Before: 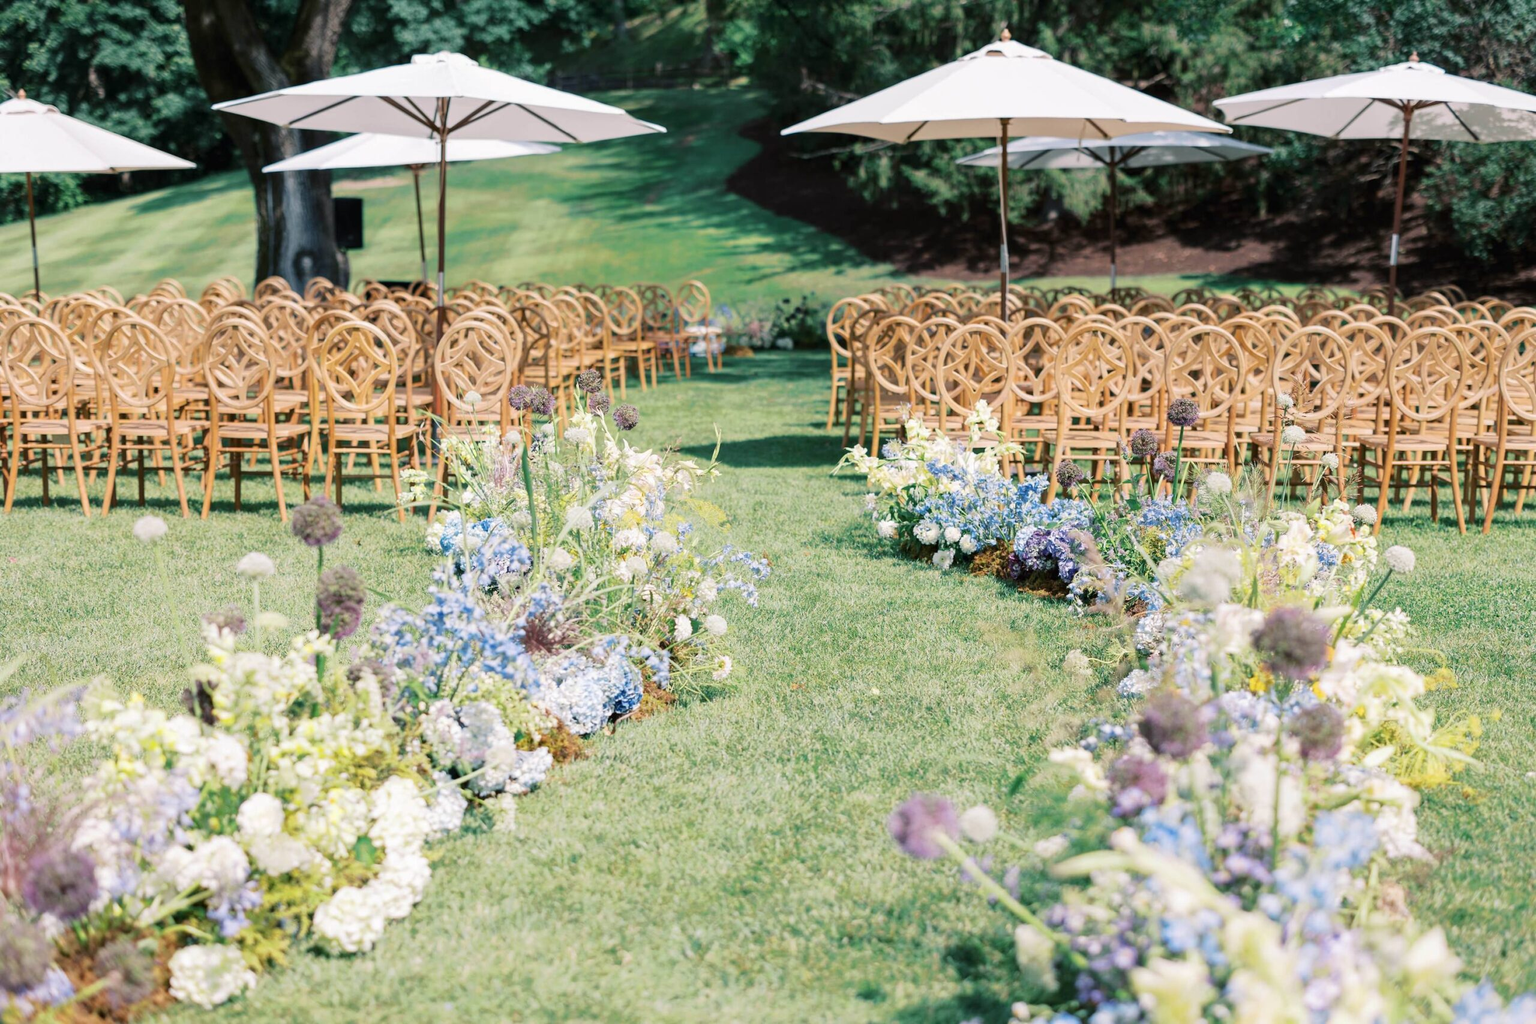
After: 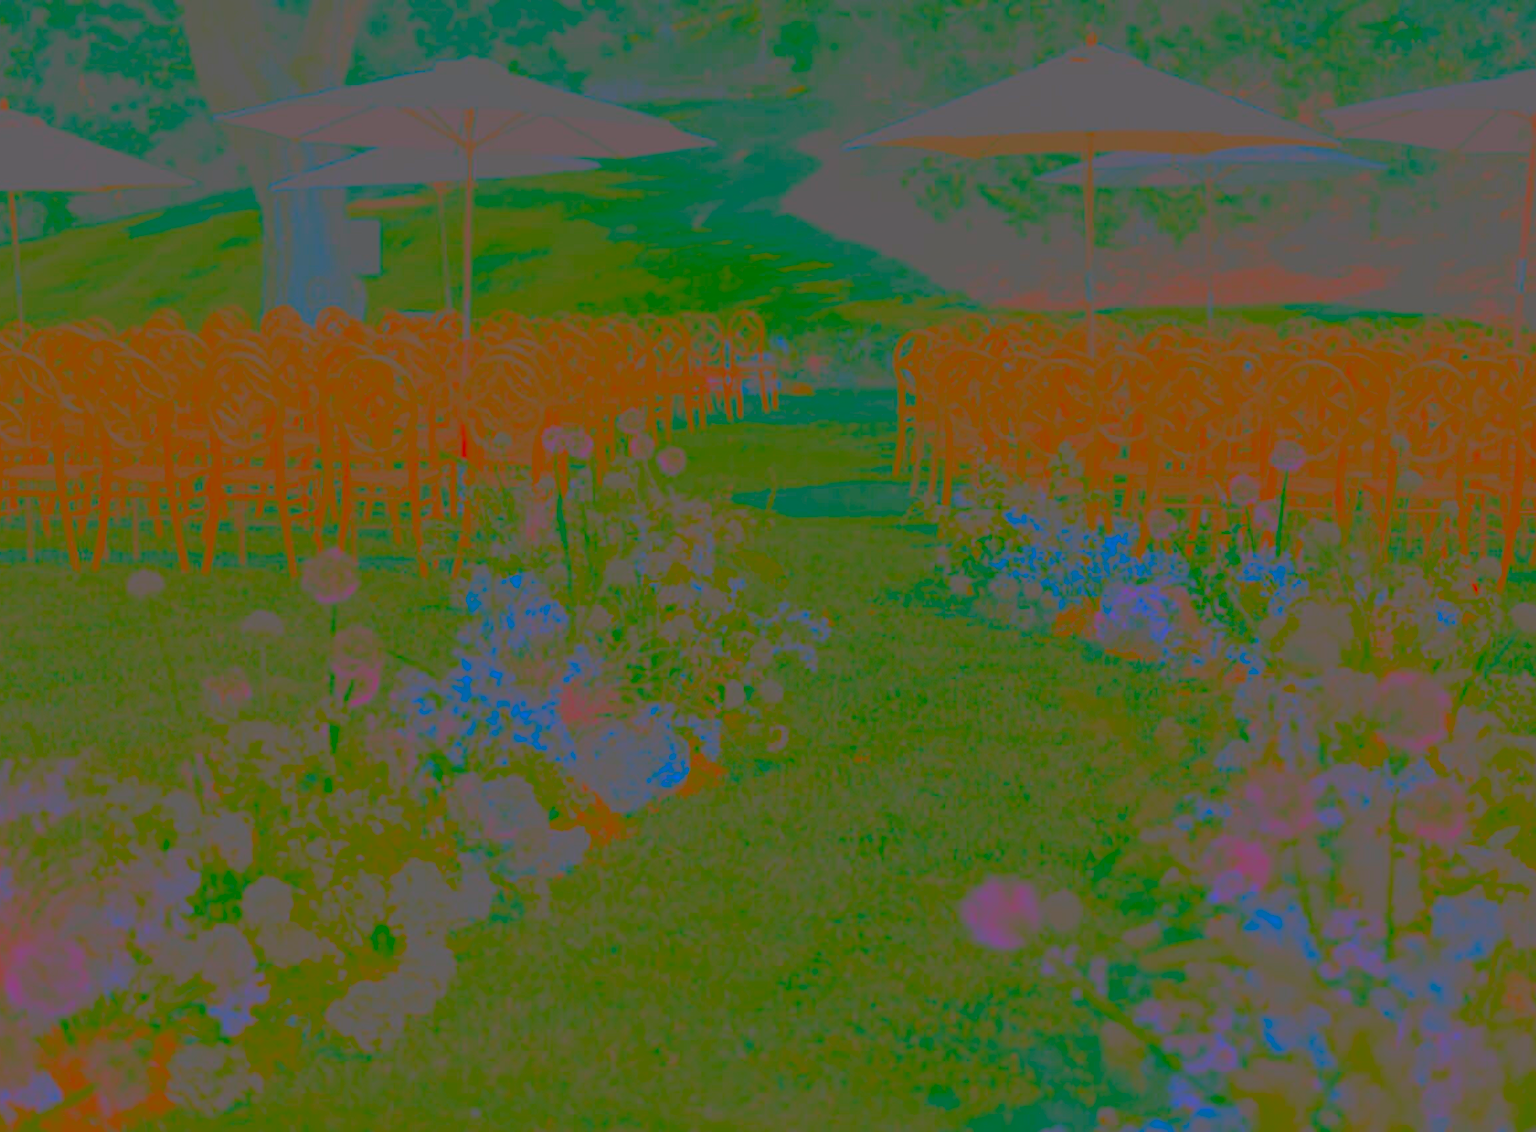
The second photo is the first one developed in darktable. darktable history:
color correction: highlights a* -0.251, highlights b* -0.087
crop and rotate: left 1.231%, right 8.289%
contrast brightness saturation: contrast -0.987, brightness -0.168, saturation 0.751
tone equalizer: edges refinement/feathering 500, mask exposure compensation -1.57 EV, preserve details no
